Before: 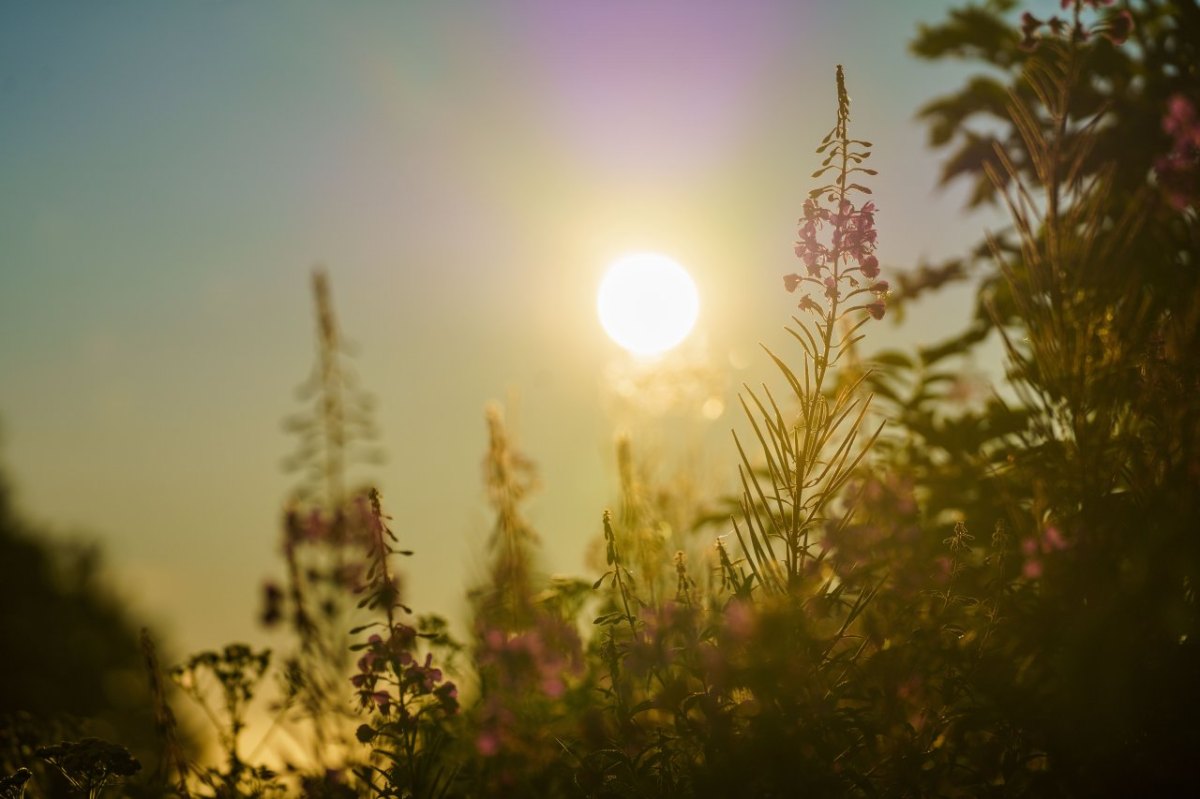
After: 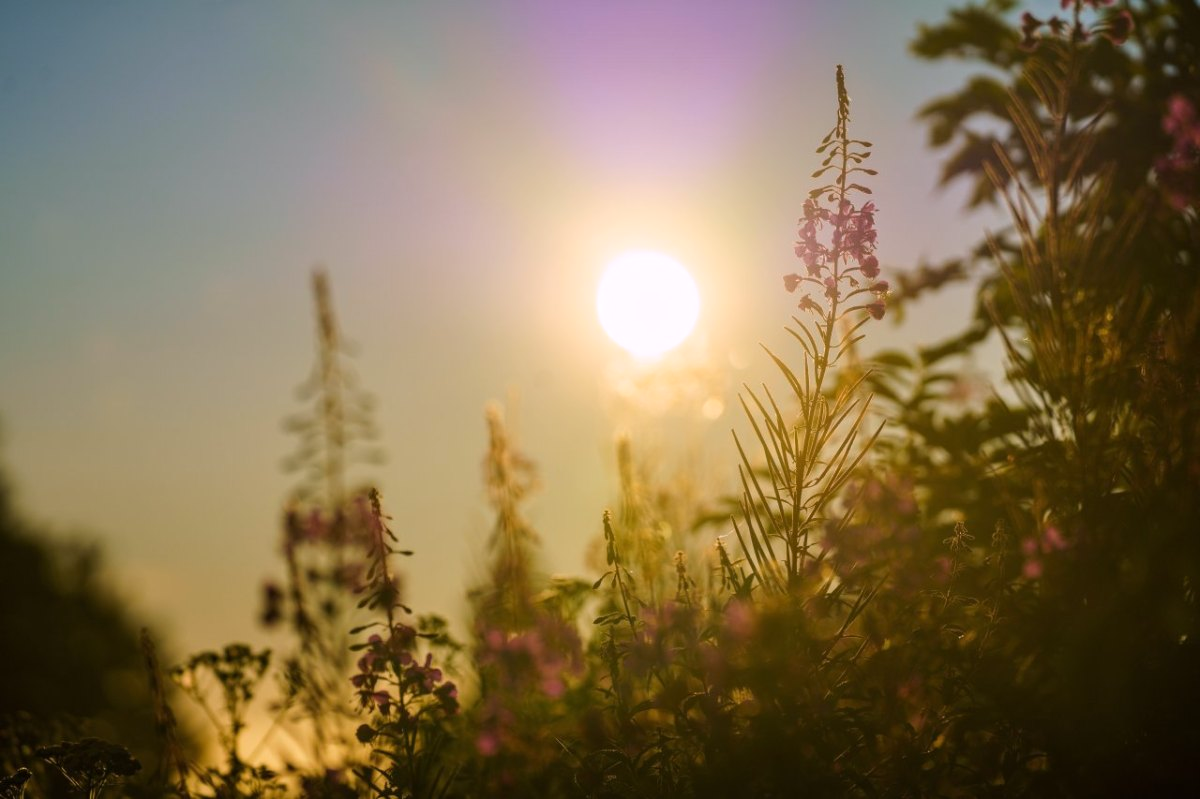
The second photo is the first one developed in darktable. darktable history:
bloom: size 13.65%, threshold 98.39%, strength 4.82%
white balance: red 1.05, blue 1.072
